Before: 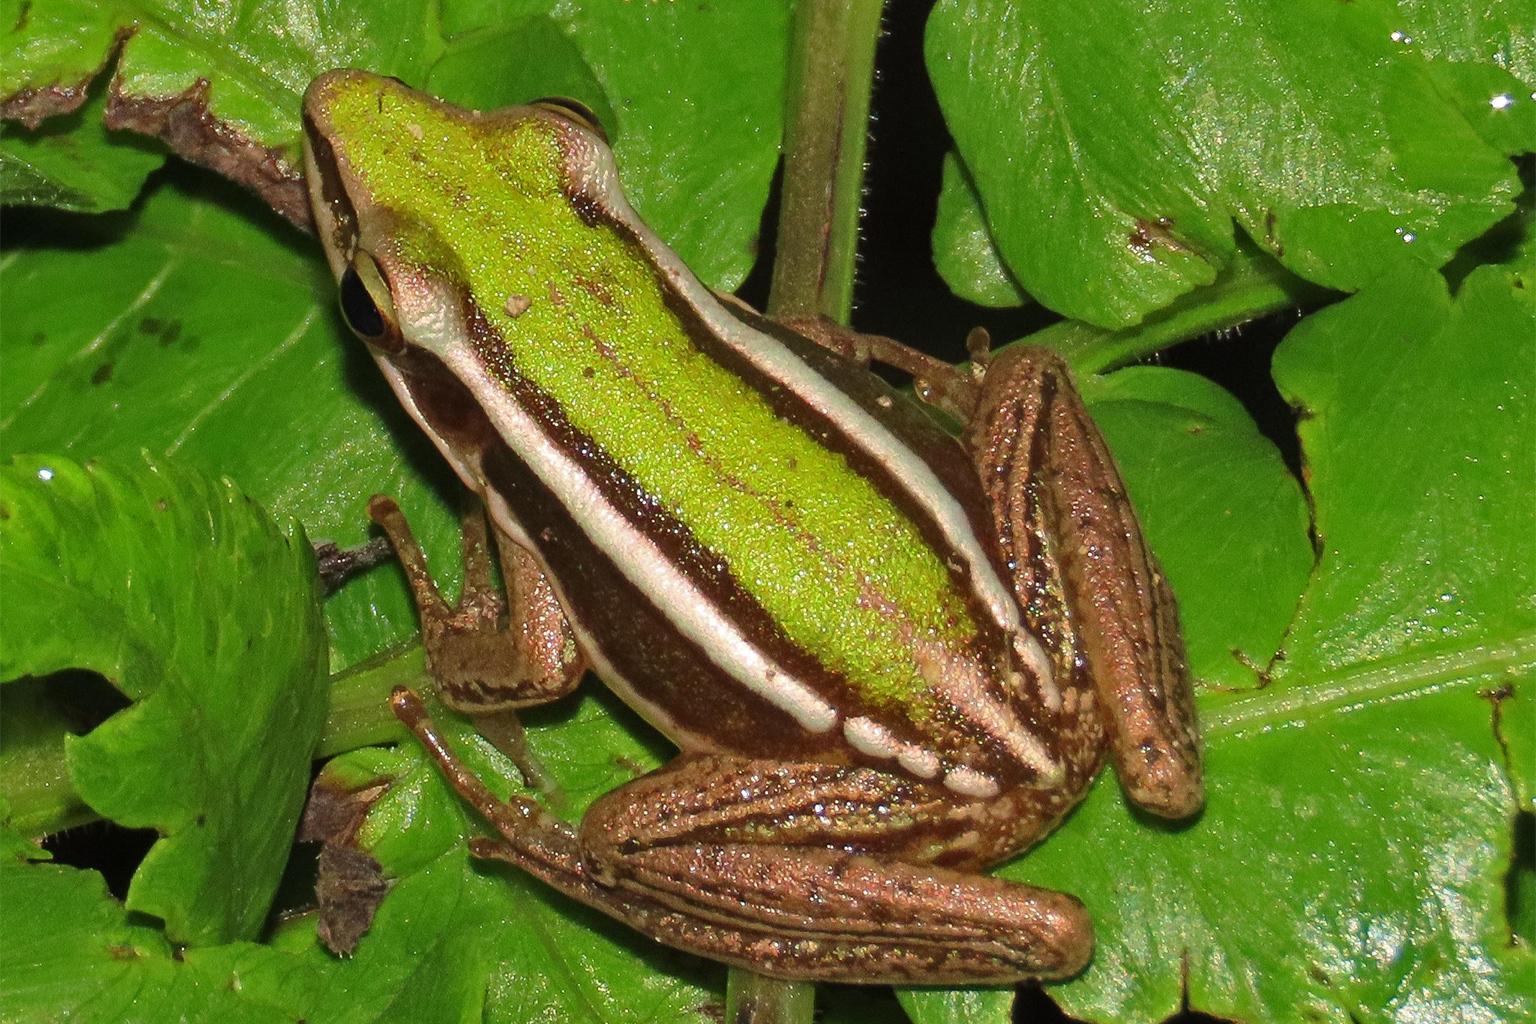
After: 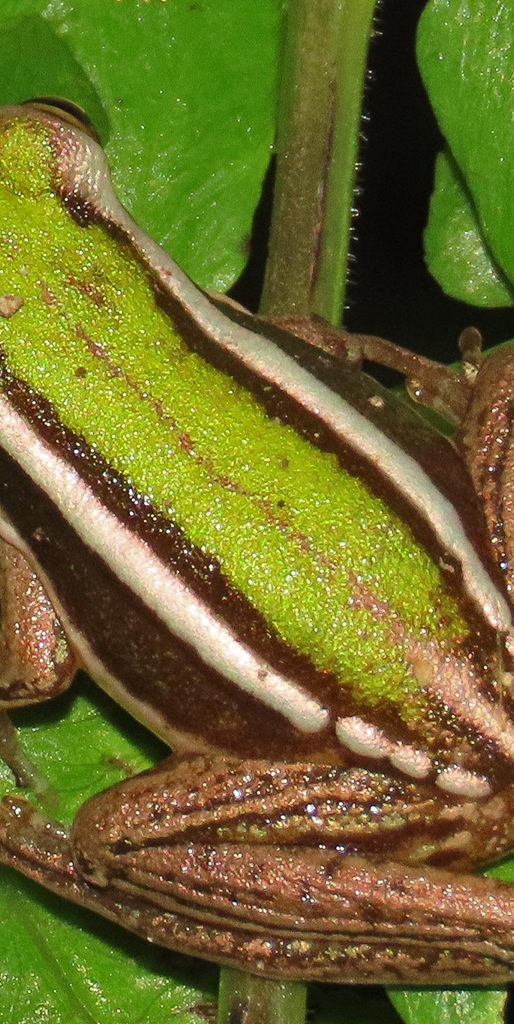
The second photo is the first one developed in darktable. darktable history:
crop: left 33.103%, right 33.407%
